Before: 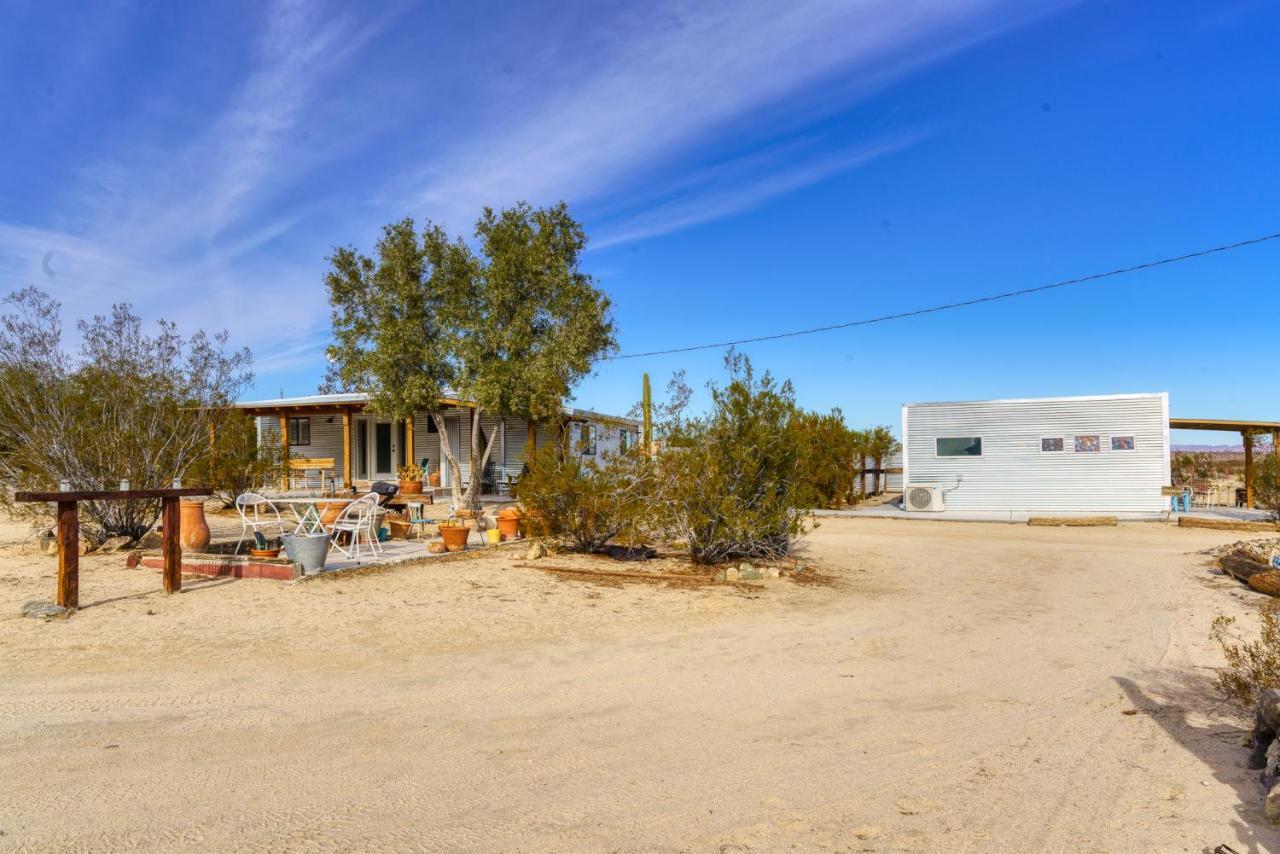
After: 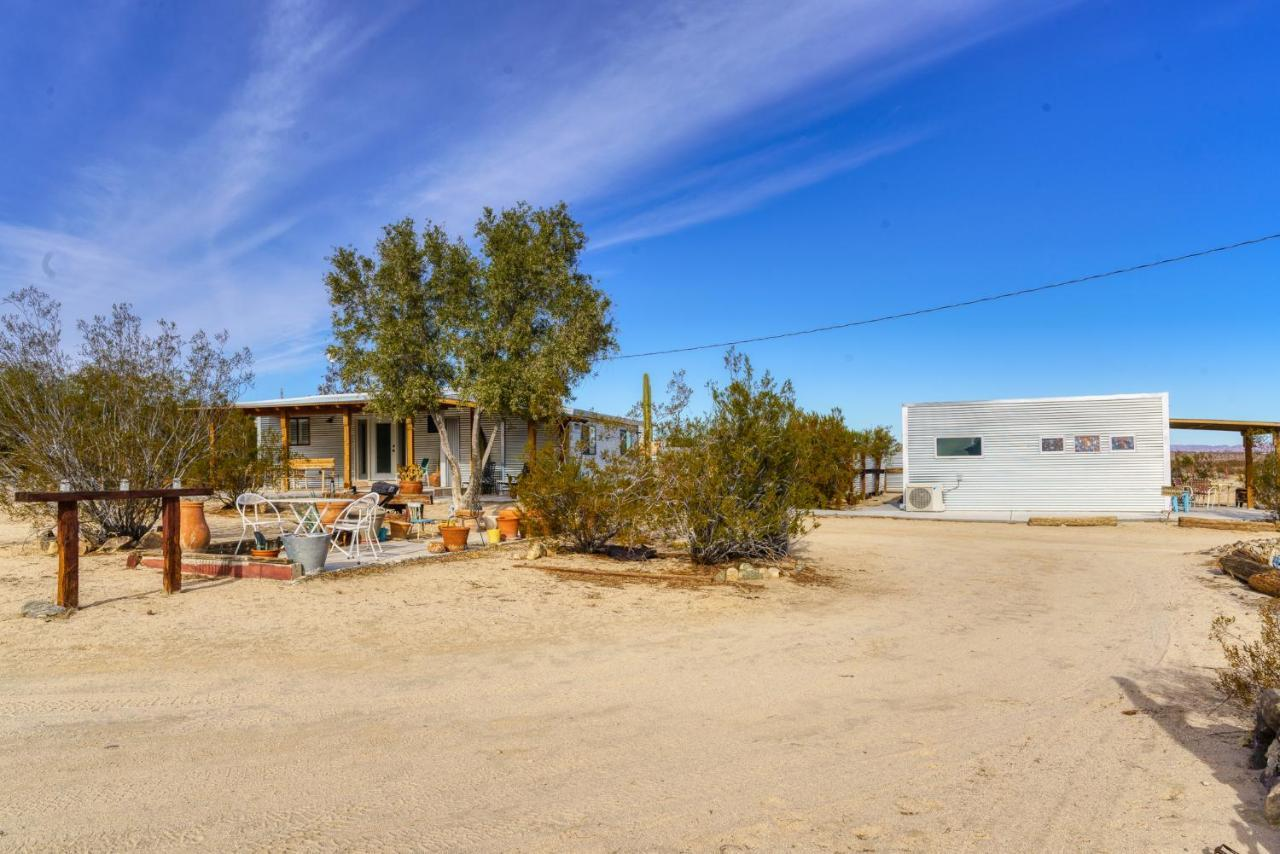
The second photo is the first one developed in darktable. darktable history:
exposure: exposure -0.05 EV
